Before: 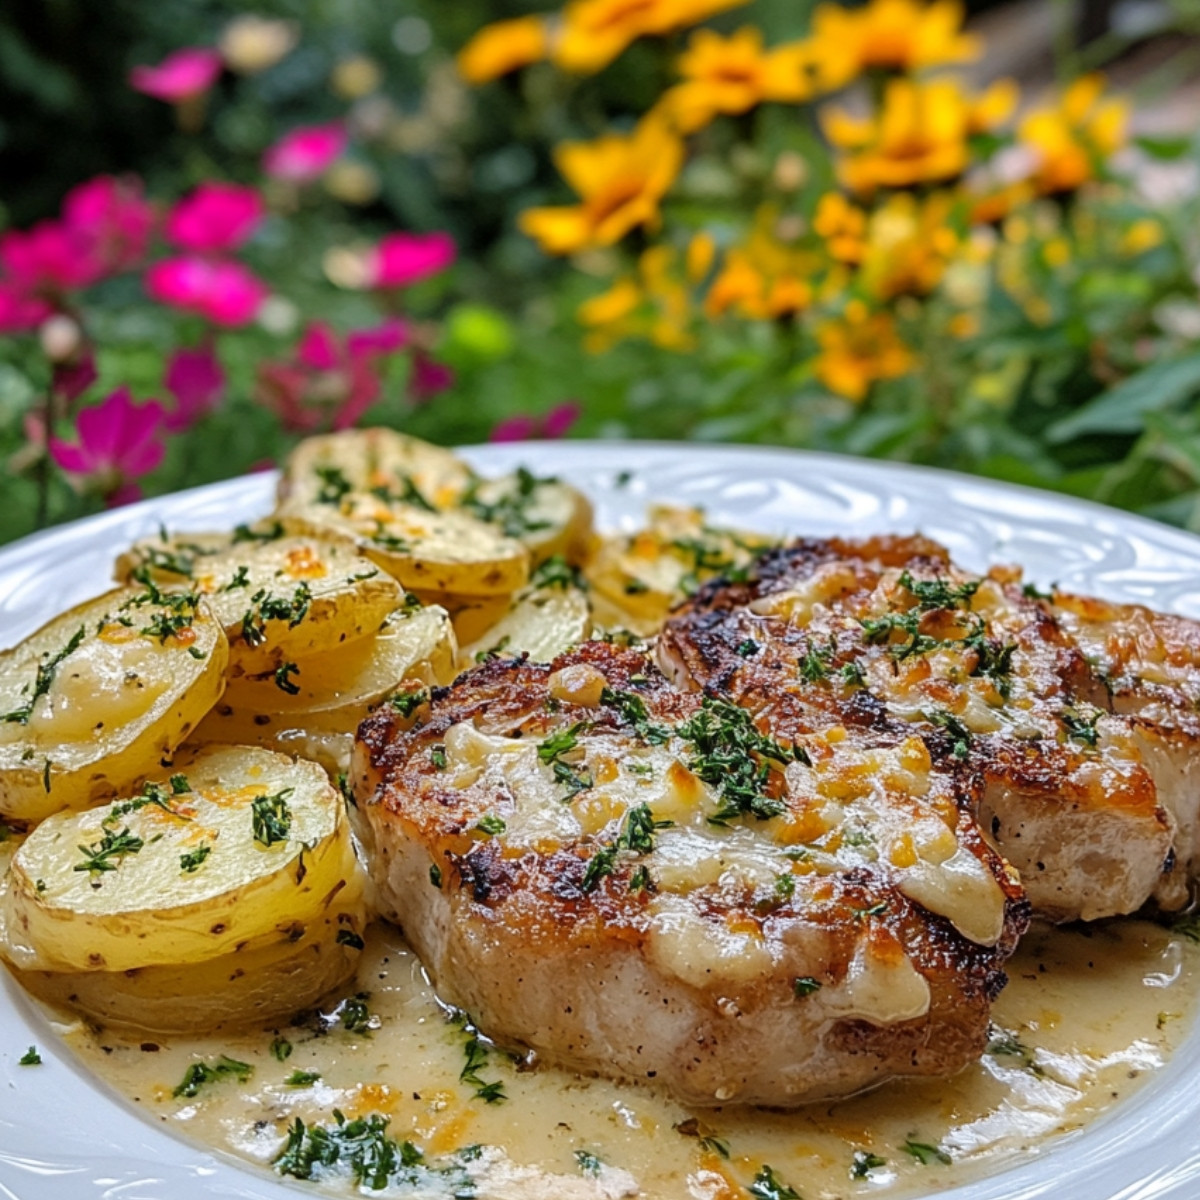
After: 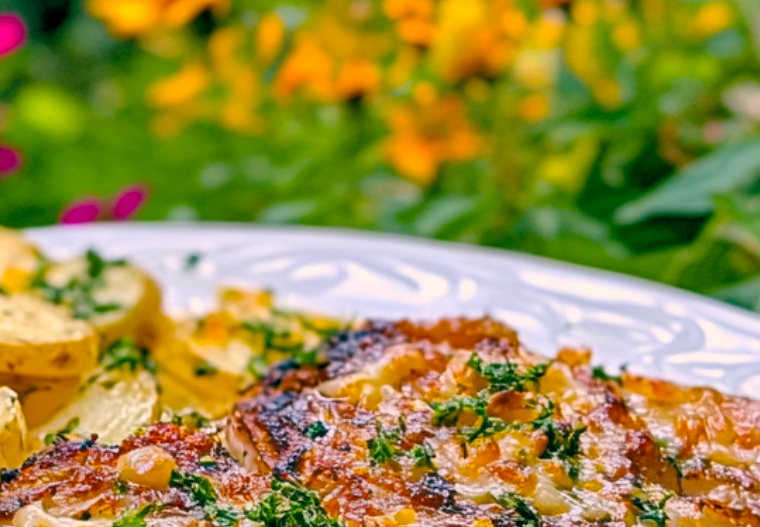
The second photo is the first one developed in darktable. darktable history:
crop: left 35.999%, top 18.21%, right 0.654%, bottom 37.869%
color balance rgb: shadows lift › chroma 0.736%, shadows lift › hue 112°, highlights gain › chroma 2.483%, highlights gain › hue 38.59°, global offset › luminance -0.329%, global offset › chroma 0.117%, global offset › hue 165.98°, perceptual saturation grading › global saturation 40.869%, contrast -20.526%
exposure: exposure 0.609 EV, compensate highlight preservation false
